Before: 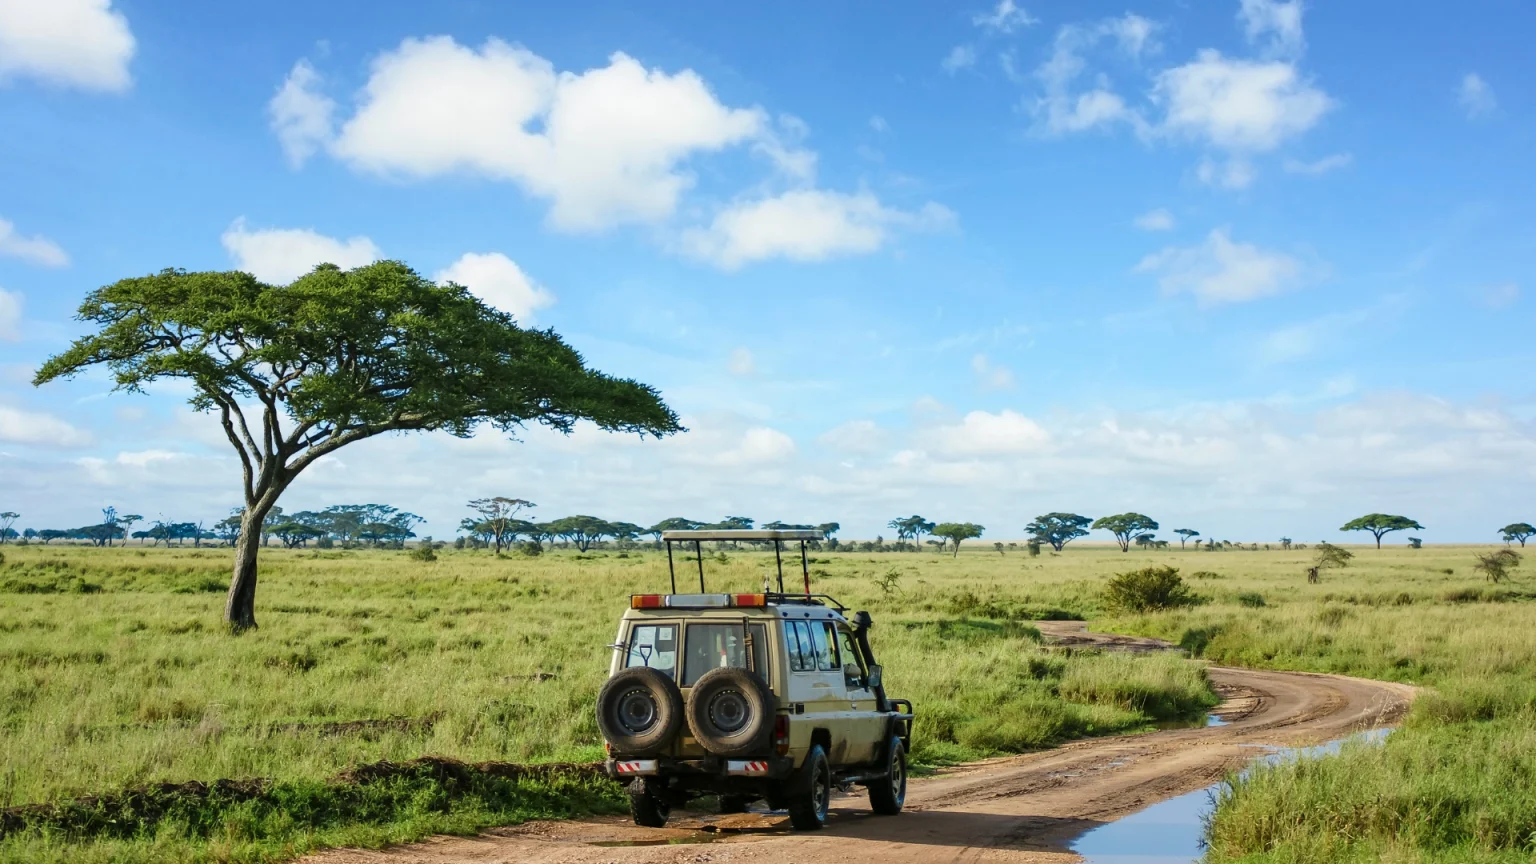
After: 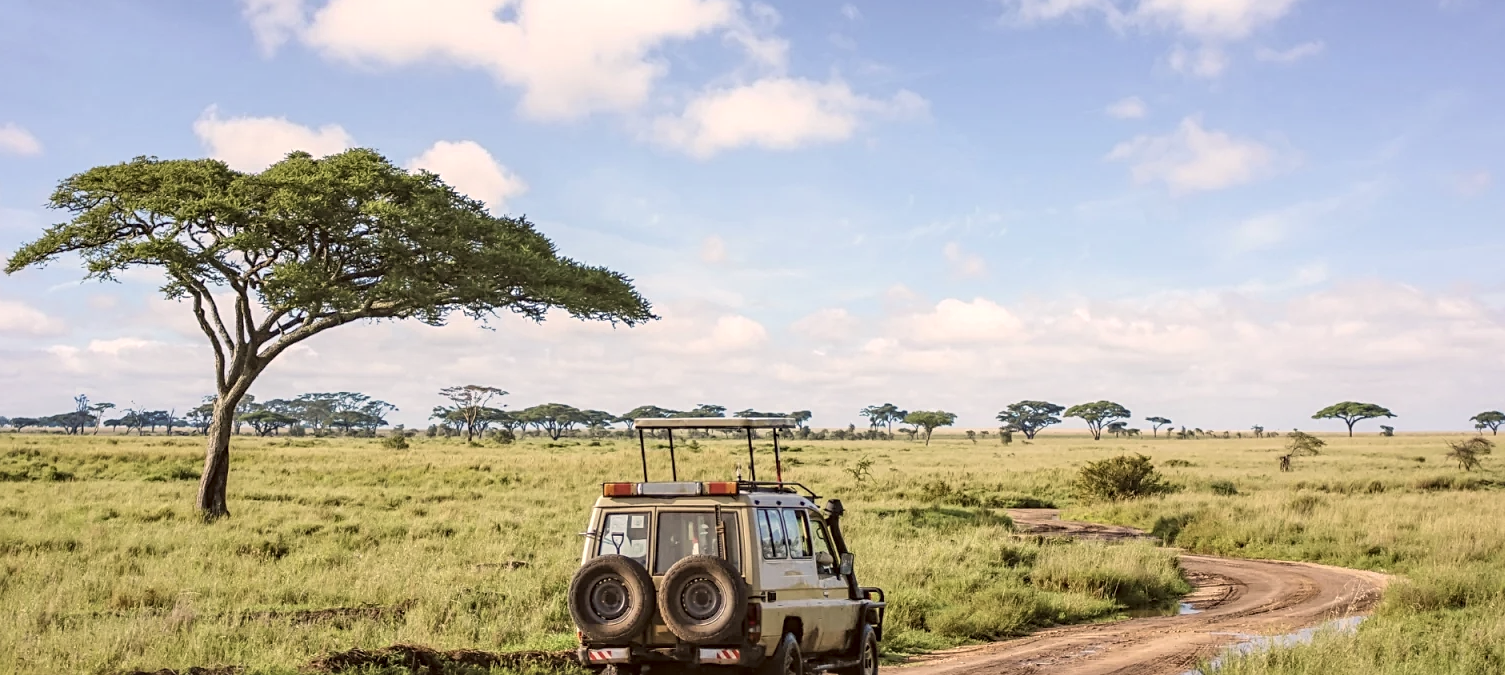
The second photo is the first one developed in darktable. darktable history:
crop and rotate: left 1.853%, top 13.017%, right 0.132%, bottom 8.845%
contrast brightness saturation: brightness 0.143
sharpen: radius 2.514, amount 0.336
local contrast: on, module defaults
color correction: highlights a* 10.24, highlights b* 9.77, shadows a* 7.82, shadows b* 7.94, saturation 0.766
